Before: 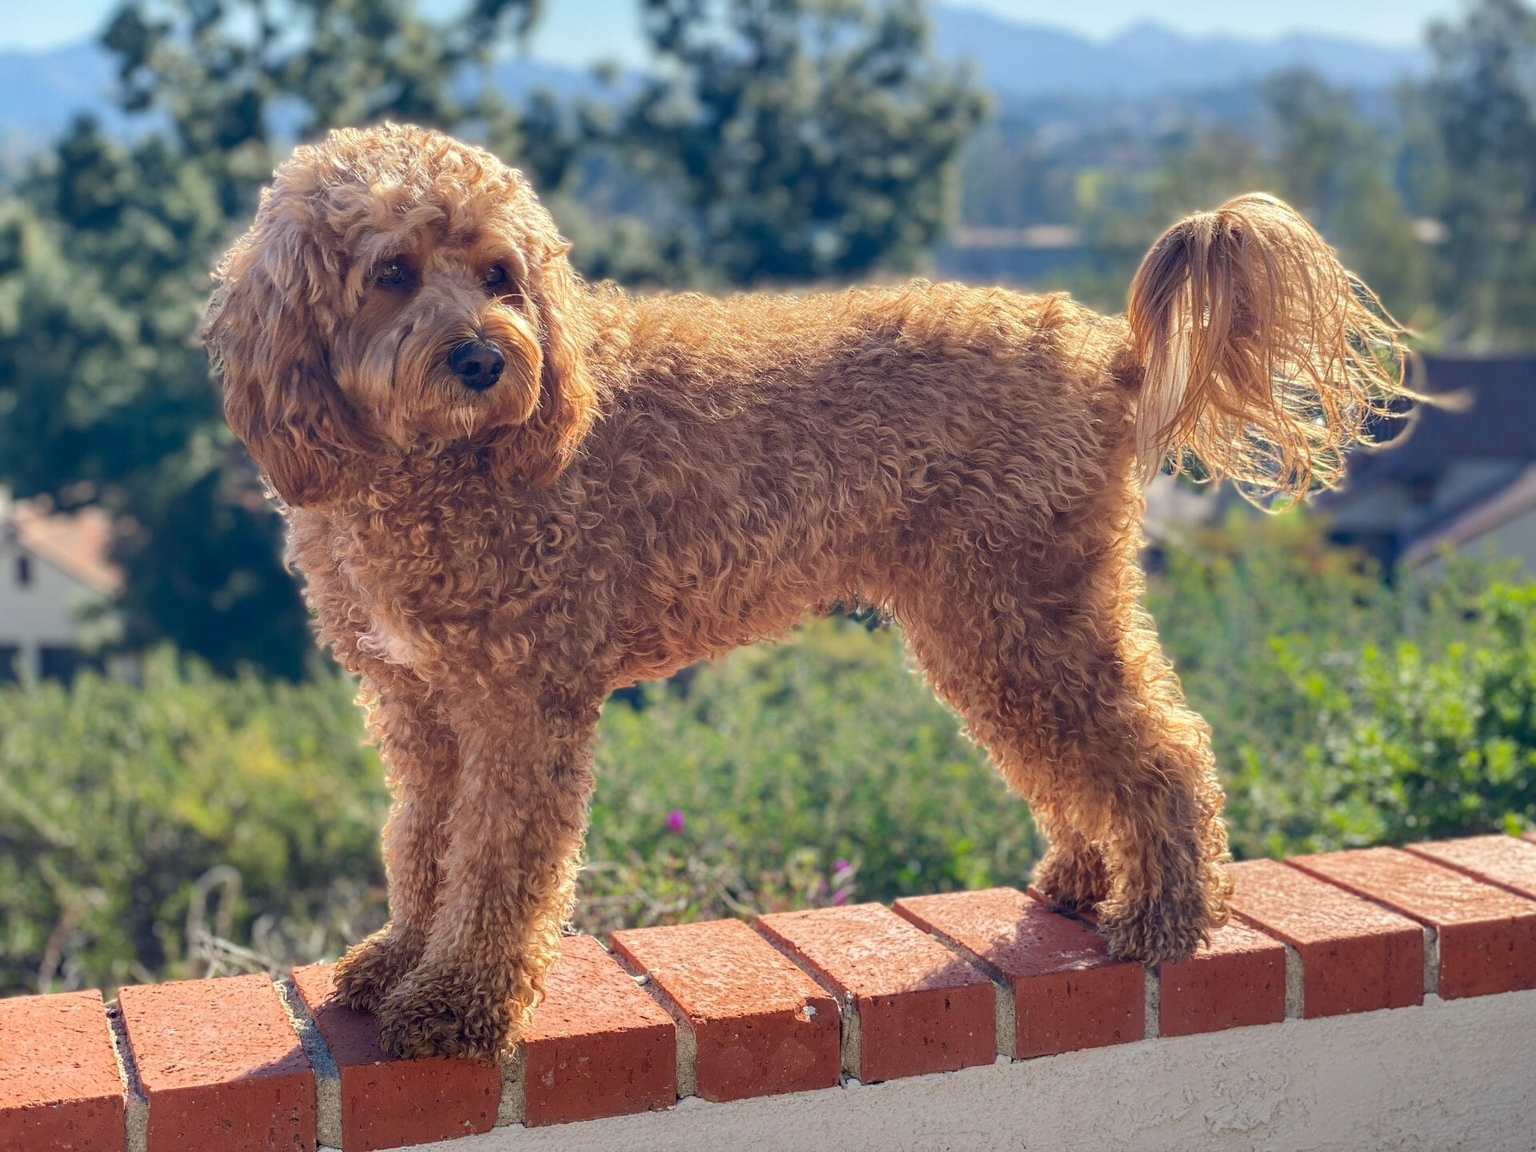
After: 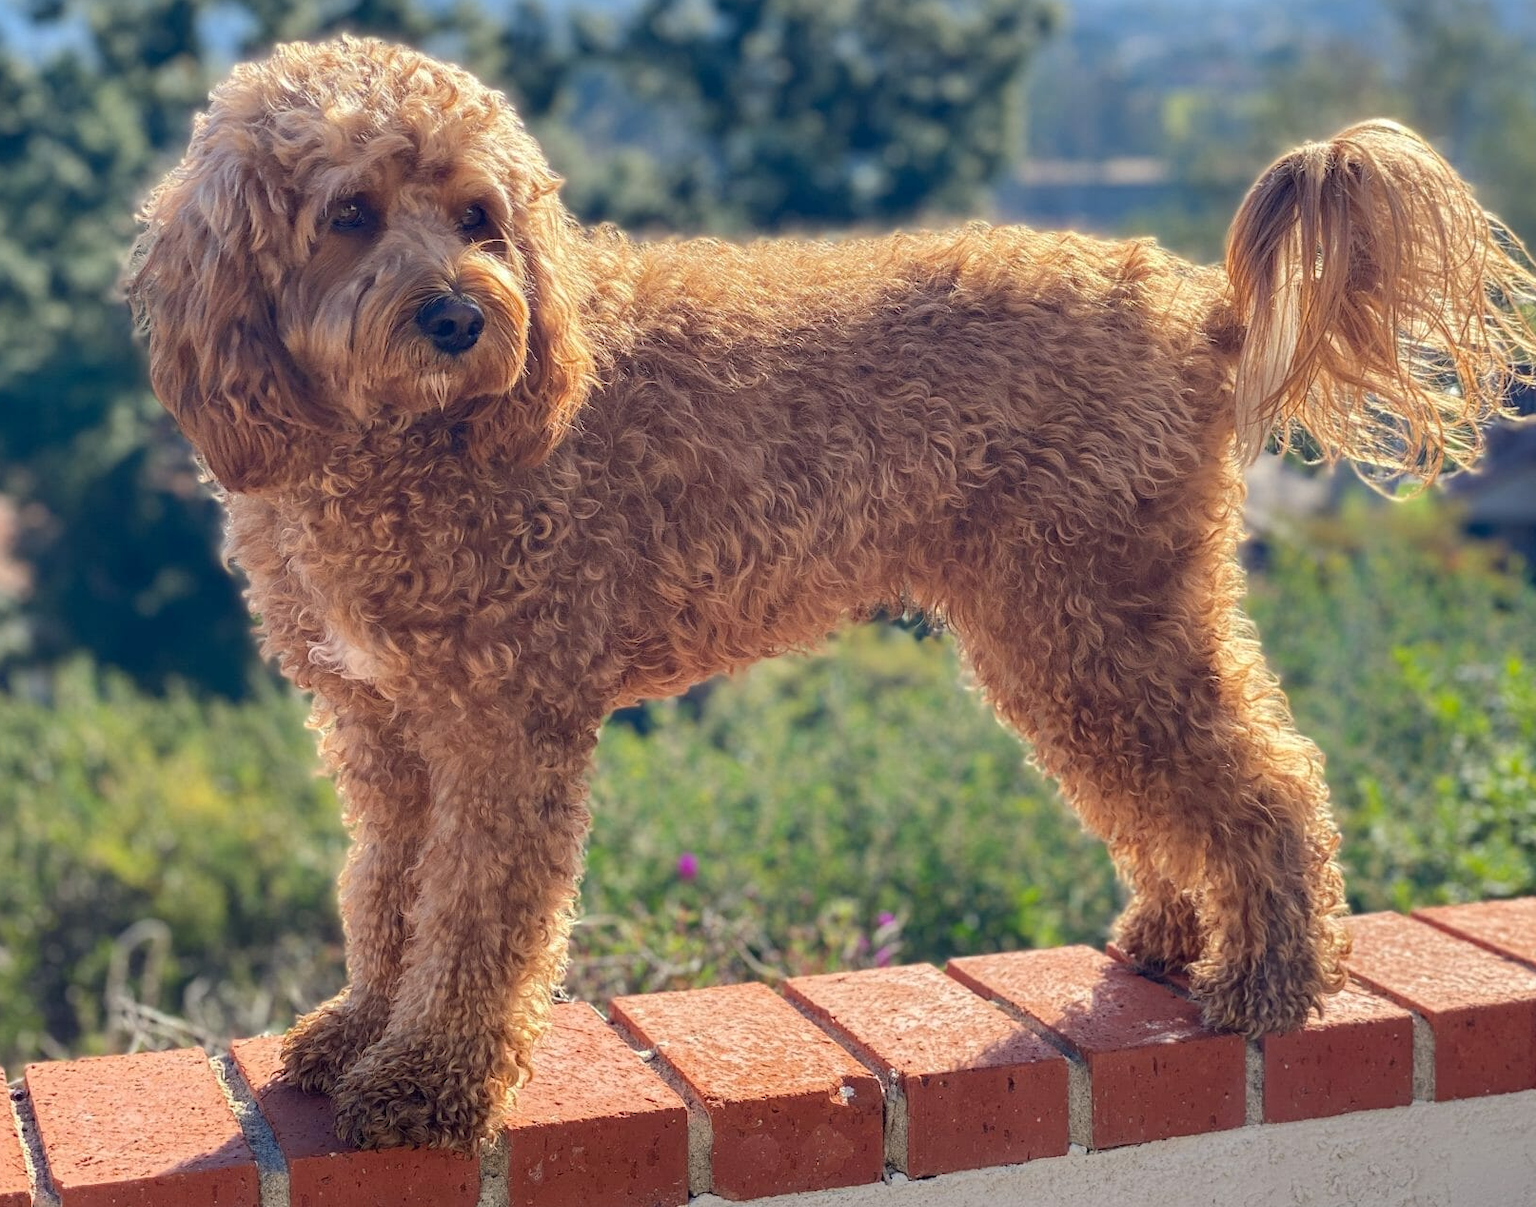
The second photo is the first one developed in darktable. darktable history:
crop: left 6.357%, top 8.111%, right 9.54%, bottom 3.715%
